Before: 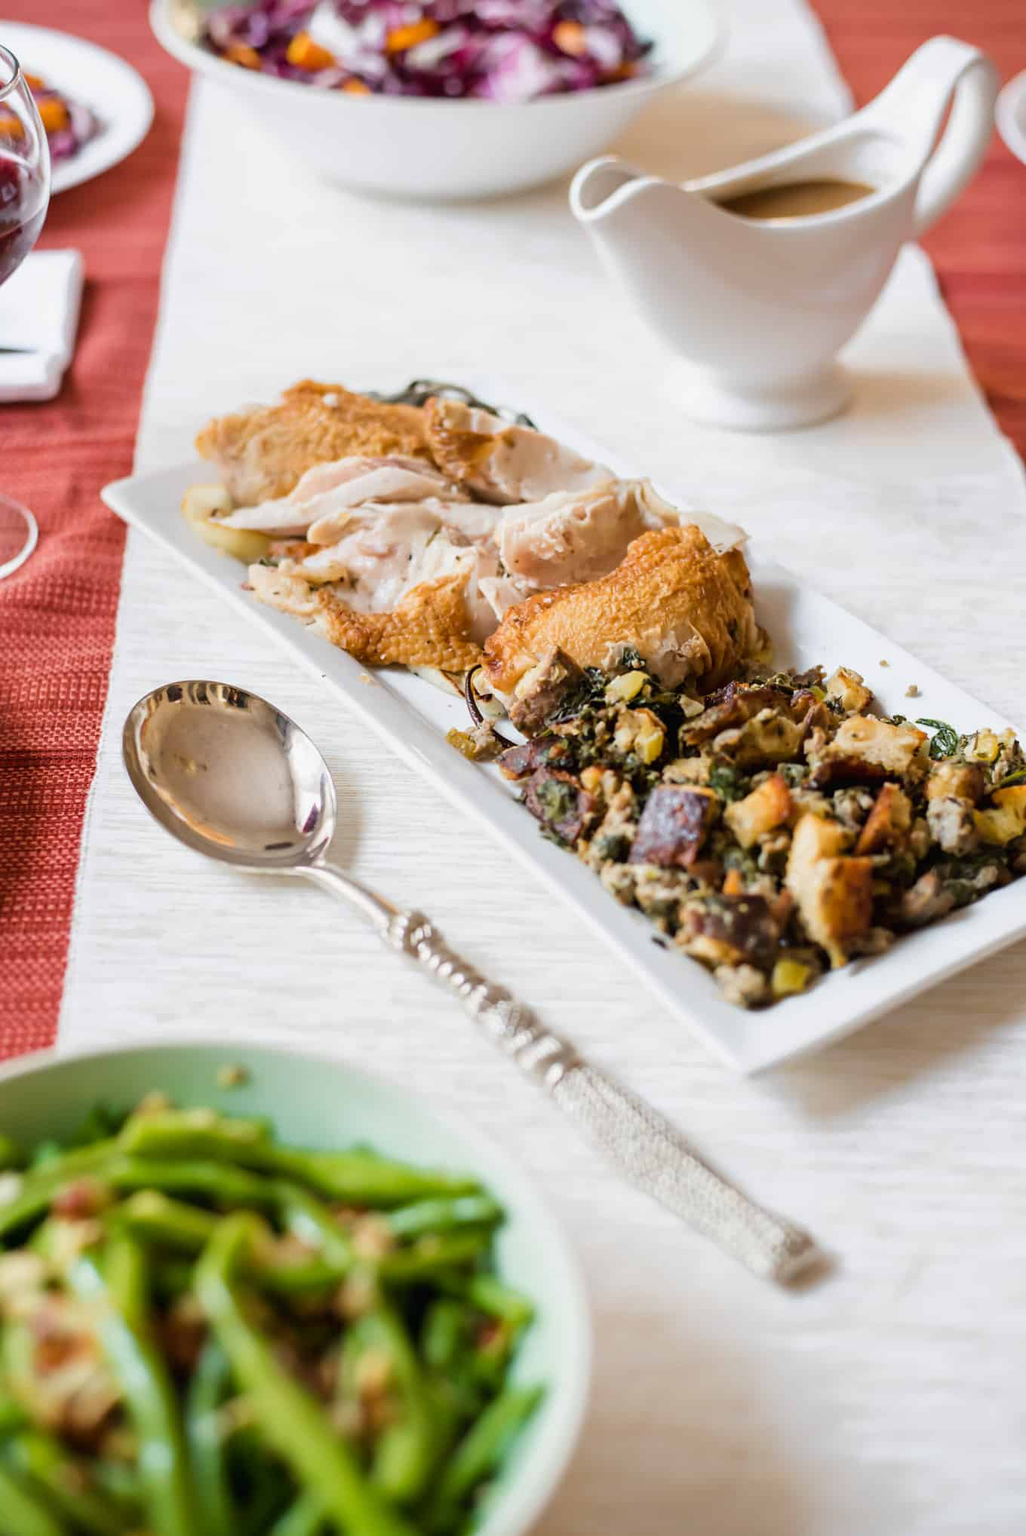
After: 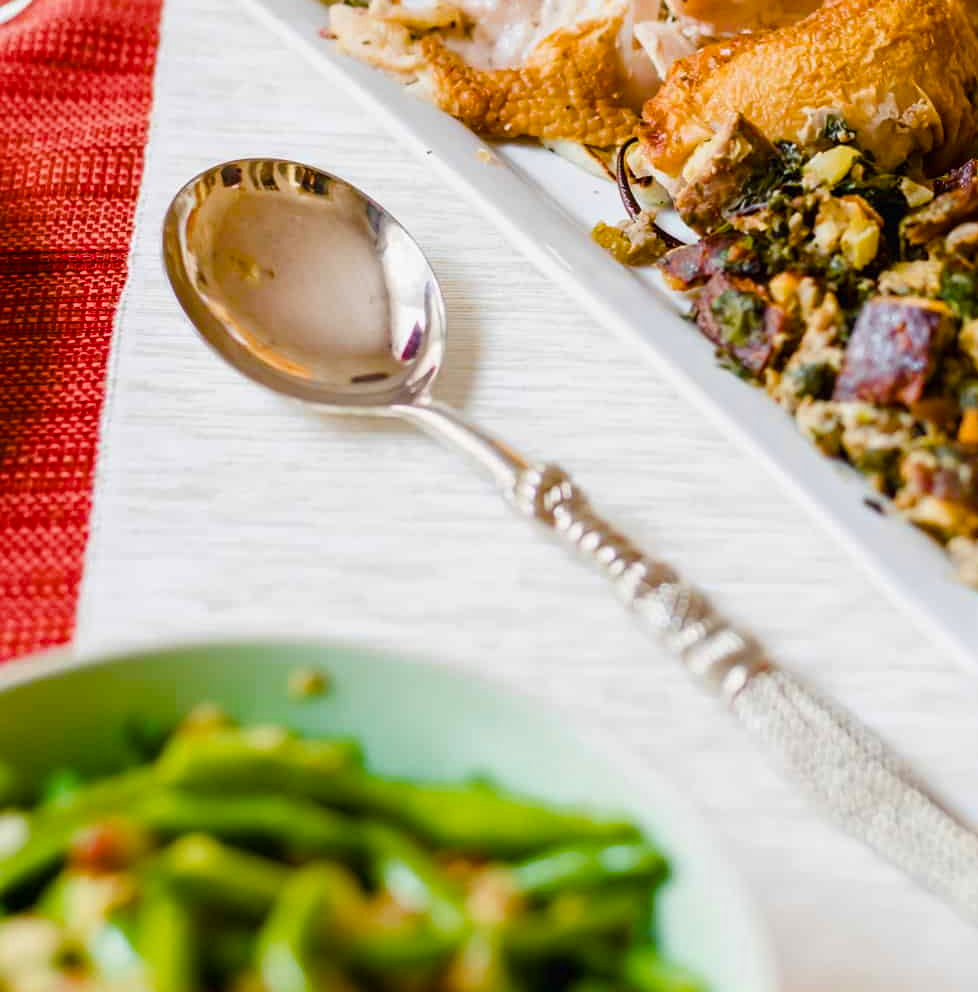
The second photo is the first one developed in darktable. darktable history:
color balance rgb: perceptual saturation grading › global saturation 27.999%, perceptual saturation grading › highlights -25.003%, perceptual saturation grading › mid-tones 24.872%, perceptual saturation grading › shadows 50.03%, global vibrance 22.424%
crop: top 36.529%, right 28.063%, bottom 14.761%
base curve: preserve colors none
